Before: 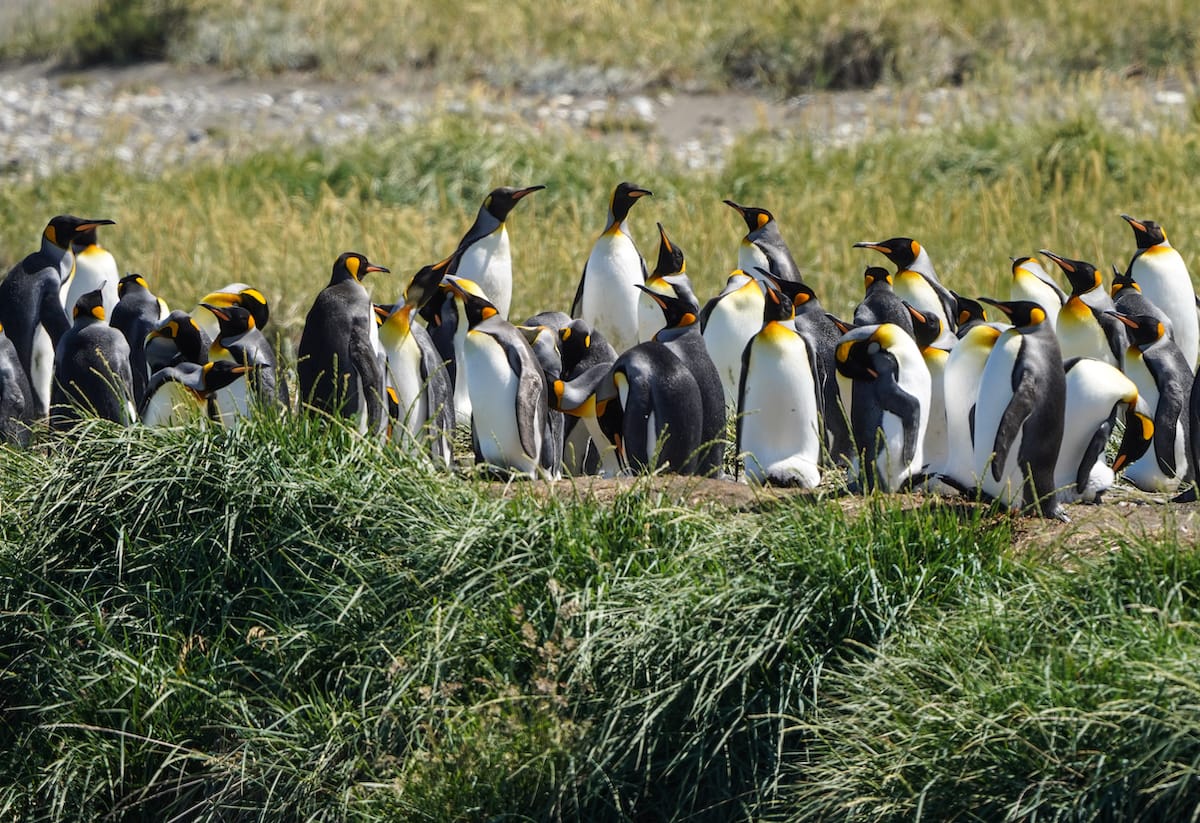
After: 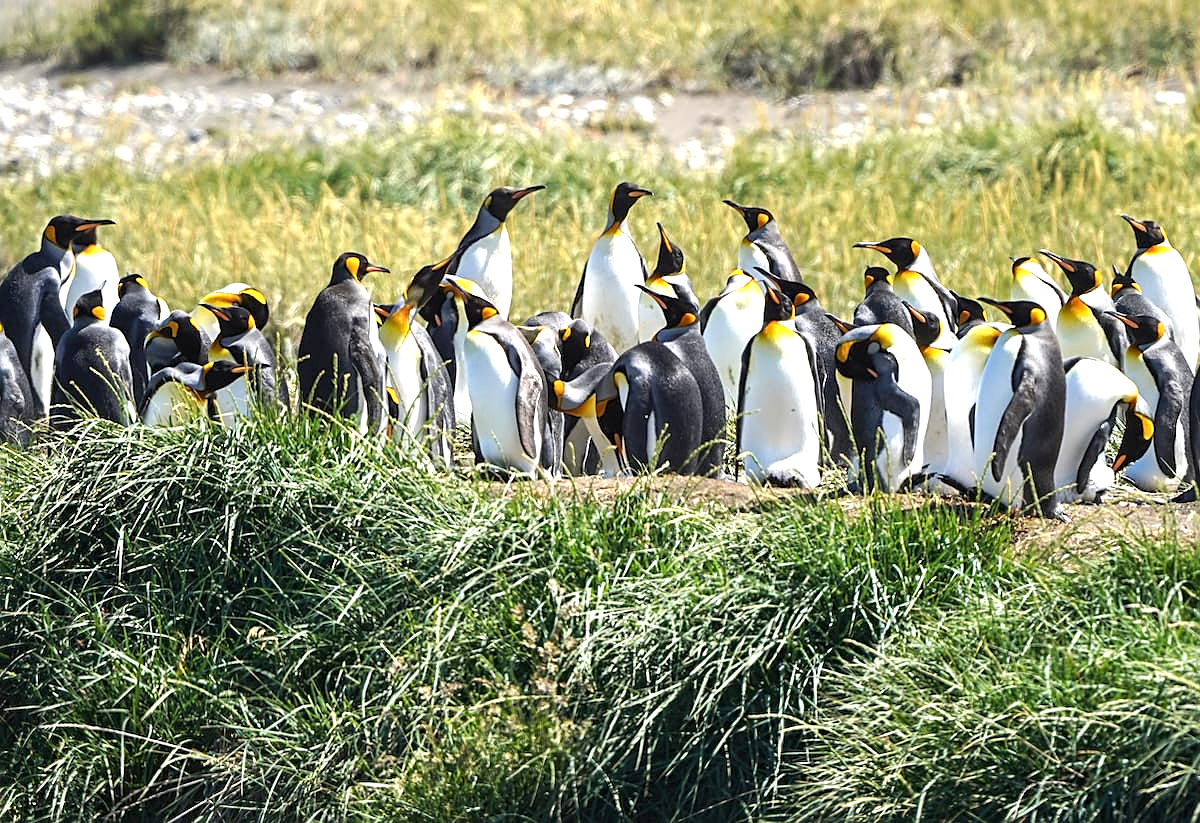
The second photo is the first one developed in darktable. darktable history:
sharpen: on, module defaults
exposure: black level correction 0, exposure 0.95 EV, compensate exposure bias true, compensate highlight preservation false
